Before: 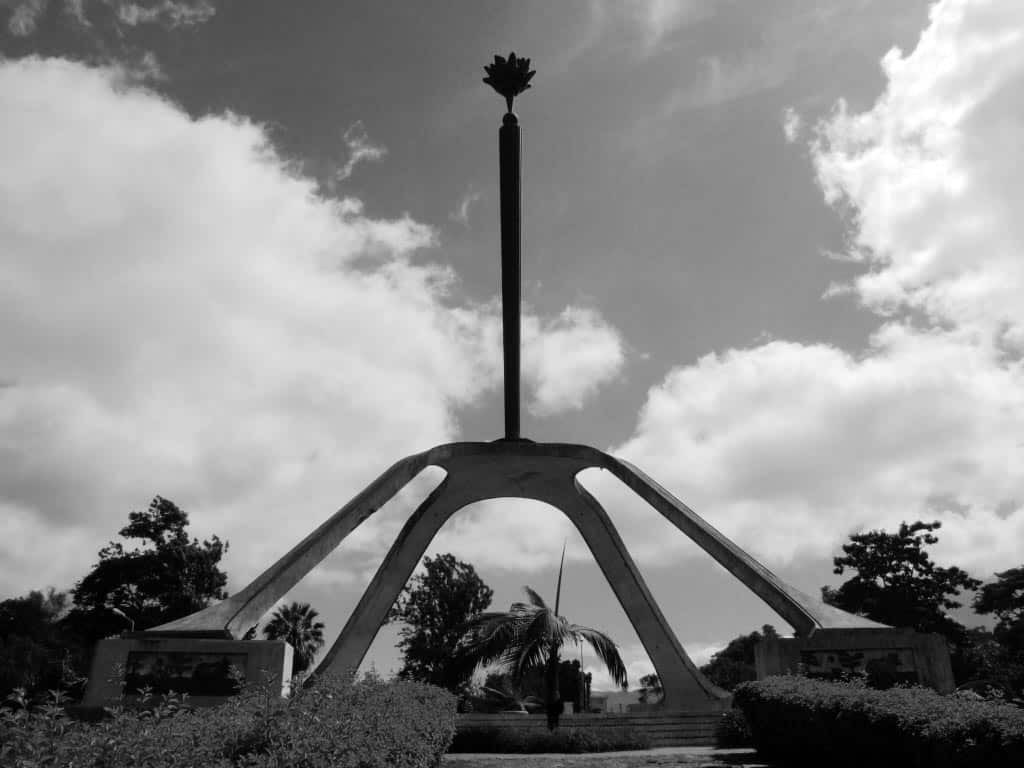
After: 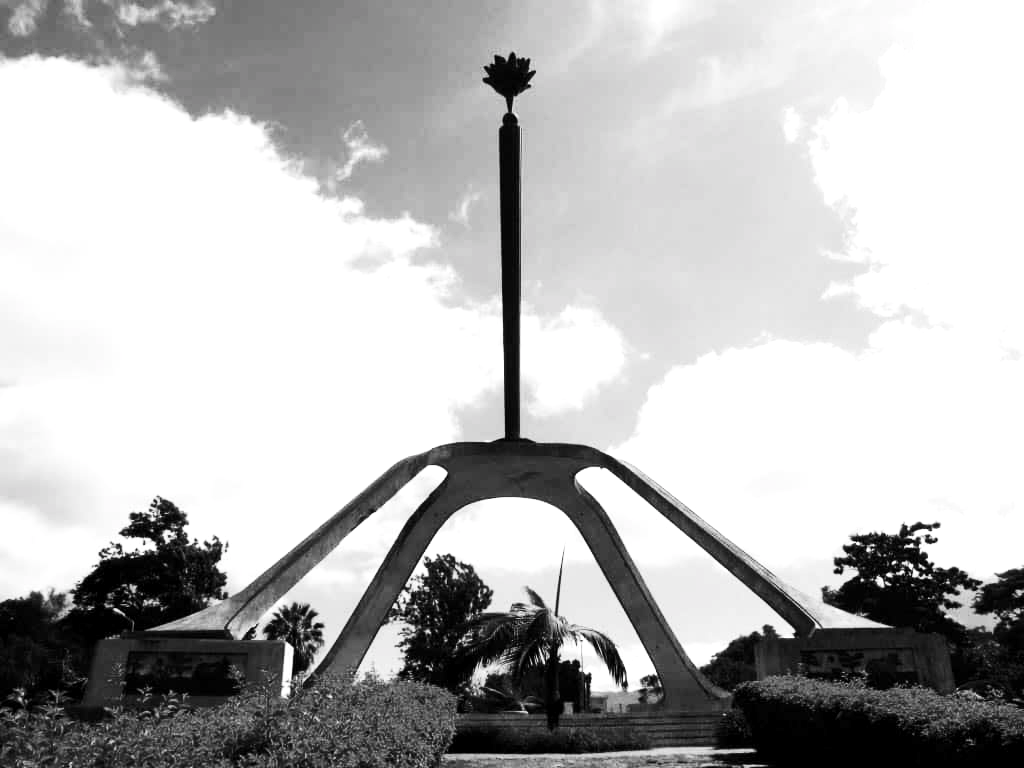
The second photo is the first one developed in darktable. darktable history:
contrast brightness saturation: contrast 0.26, brightness 0.02, saturation 0.87
base curve: exposure shift 0, preserve colors none
exposure: black level correction 0.001, exposure 1.116 EV, compensate highlight preservation false
